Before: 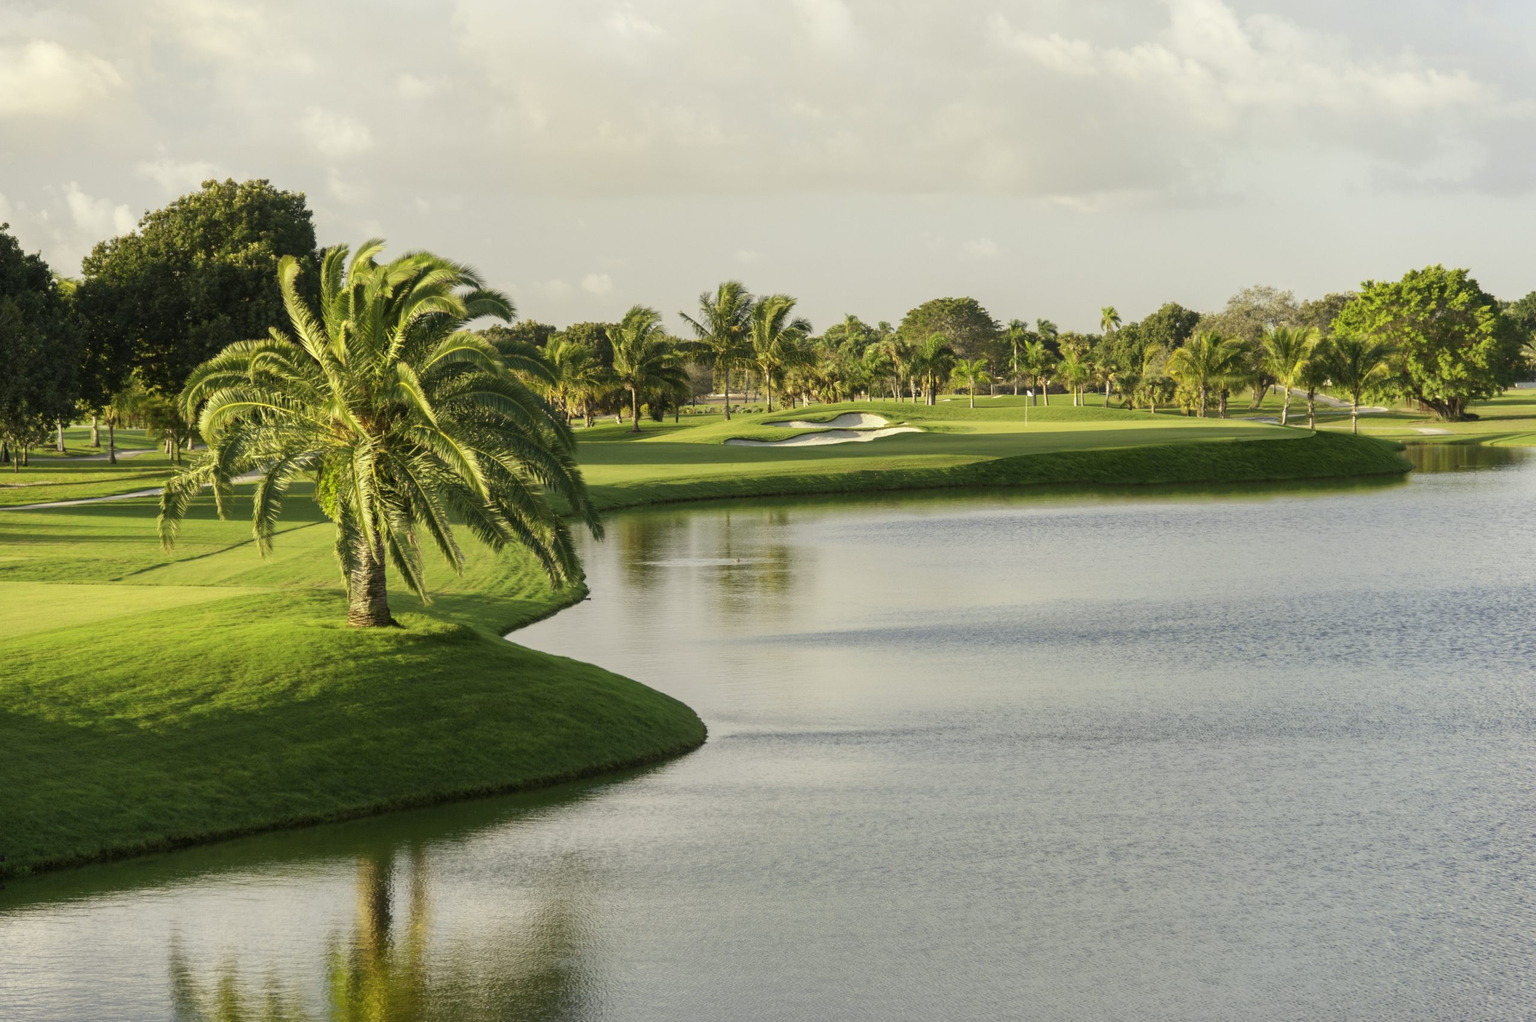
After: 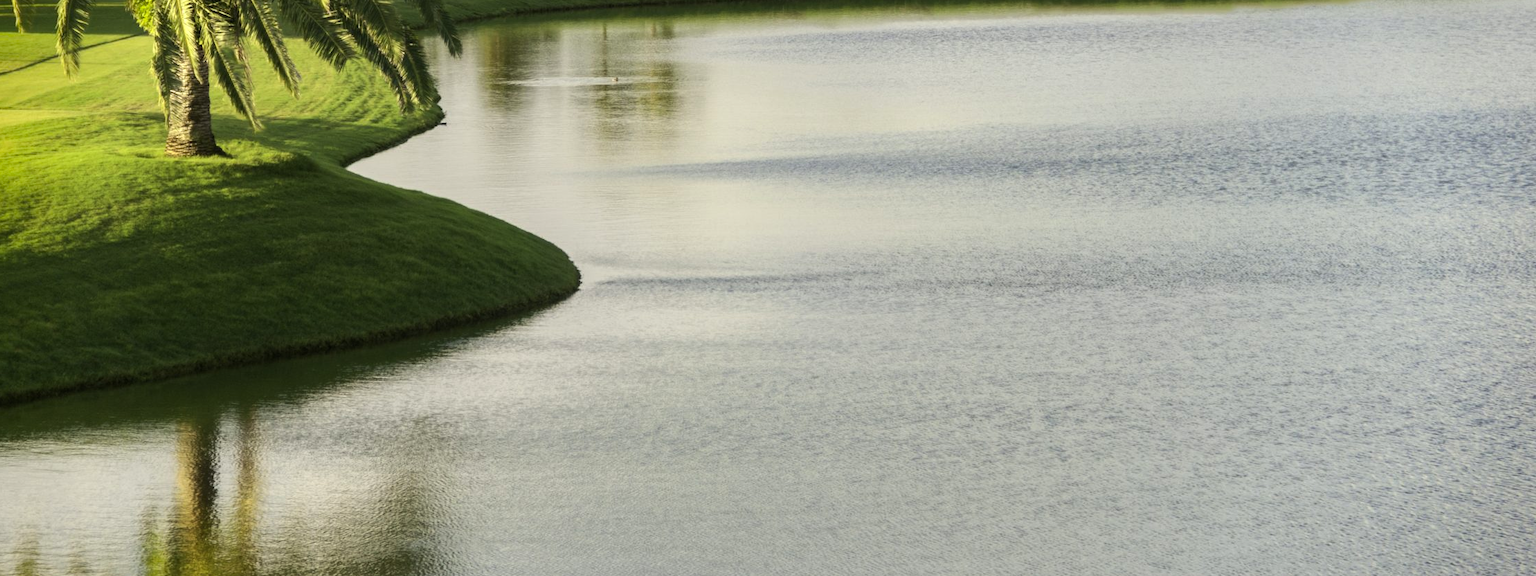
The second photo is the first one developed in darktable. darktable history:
tone equalizer: -8 EV -0.417 EV, -7 EV -0.389 EV, -6 EV -0.333 EV, -5 EV -0.222 EV, -3 EV 0.222 EV, -2 EV 0.333 EV, -1 EV 0.389 EV, +0 EV 0.417 EV, edges refinement/feathering 500, mask exposure compensation -1.57 EV, preserve details no
vignetting: fall-off start 88.53%, fall-off radius 44.2%, saturation 0.376, width/height ratio 1.161
crop and rotate: left 13.306%, top 48.129%, bottom 2.928%
